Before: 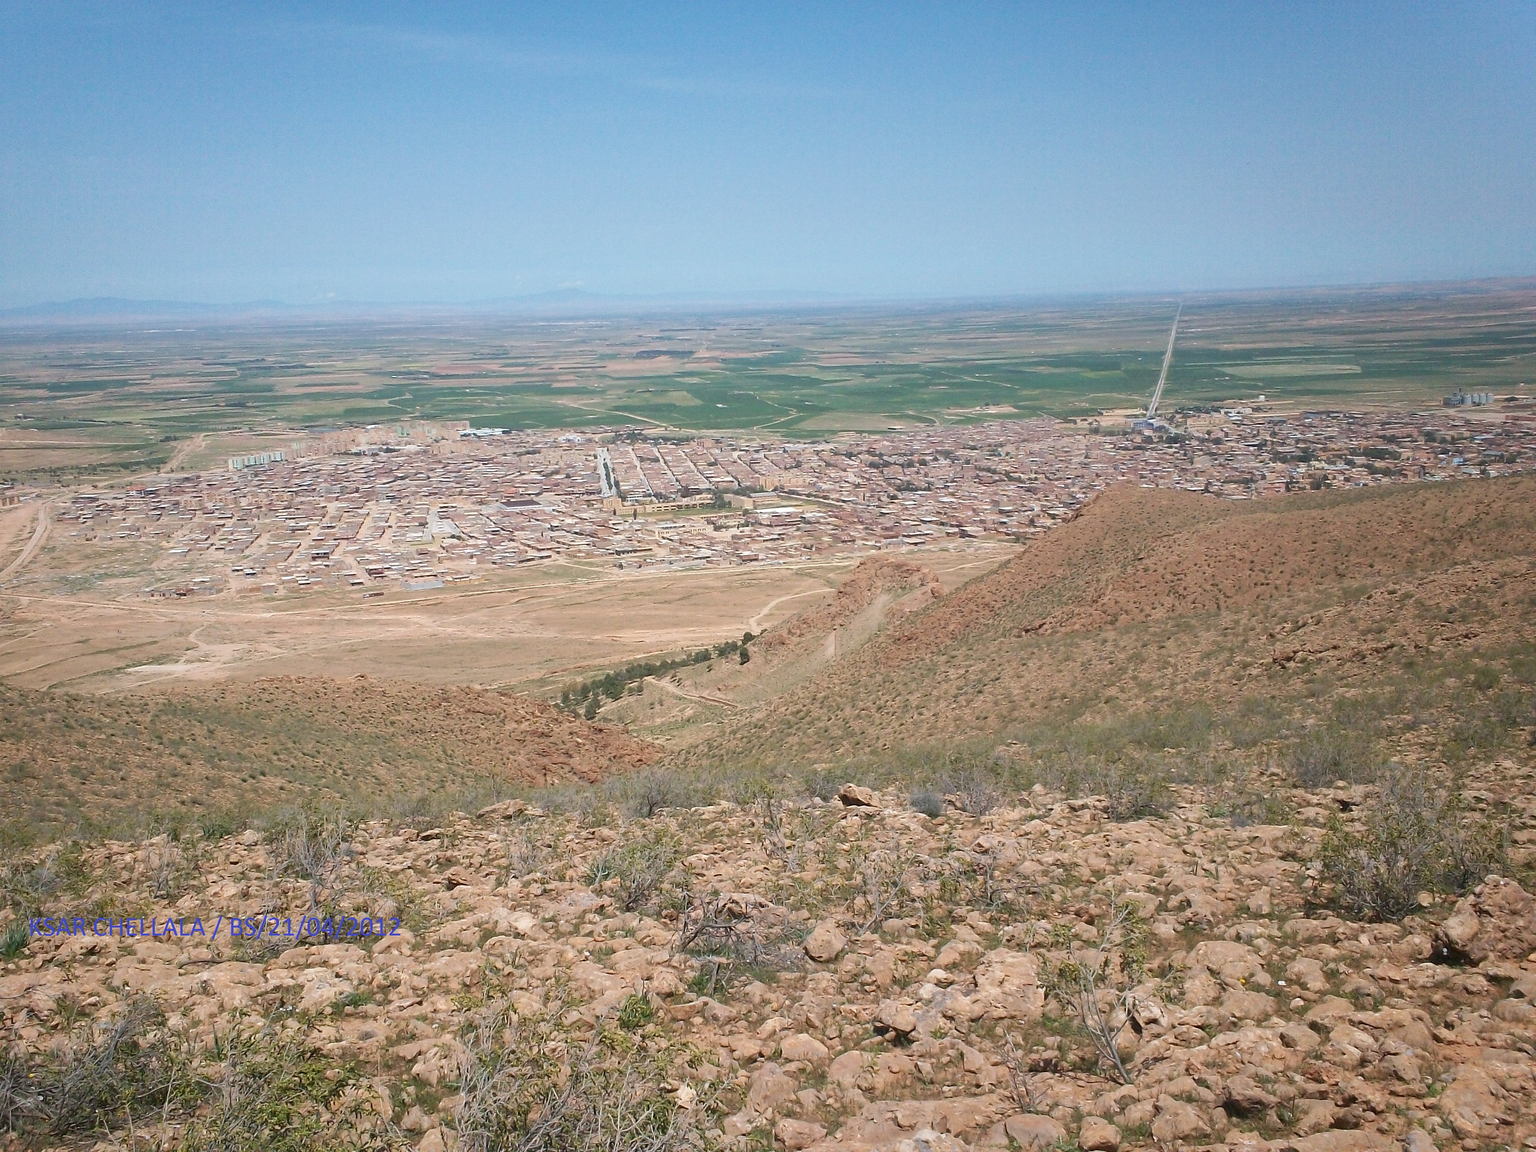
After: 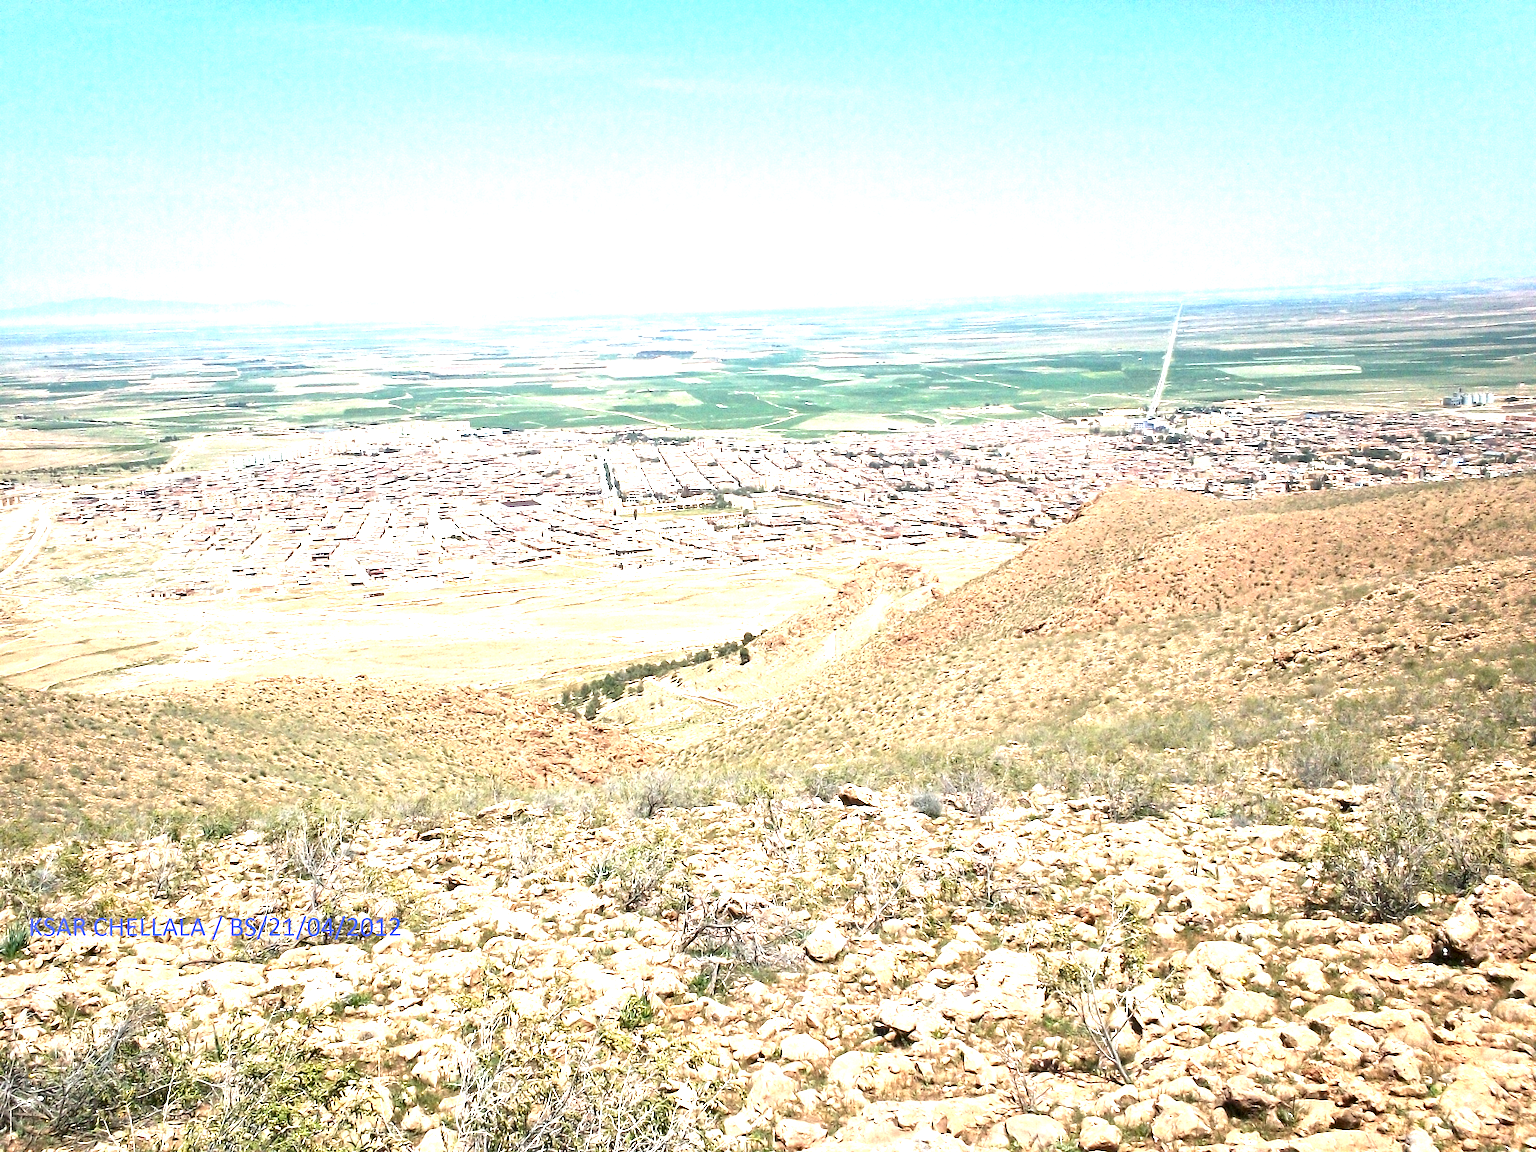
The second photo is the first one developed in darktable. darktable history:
color correction: highlights a* -2.68, highlights b* 2.57
contrast brightness saturation: contrast -0.02, brightness -0.01, saturation 0.03
contrast equalizer: y [[0.545, 0.572, 0.59, 0.59, 0.571, 0.545], [0.5 ×6], [0.5 ×6], [0 ×6], [0 ×6]]
exposure: black level correction 0, exposure 1.75 EV, compensate exposure bias true, compensate highlight preservation false
